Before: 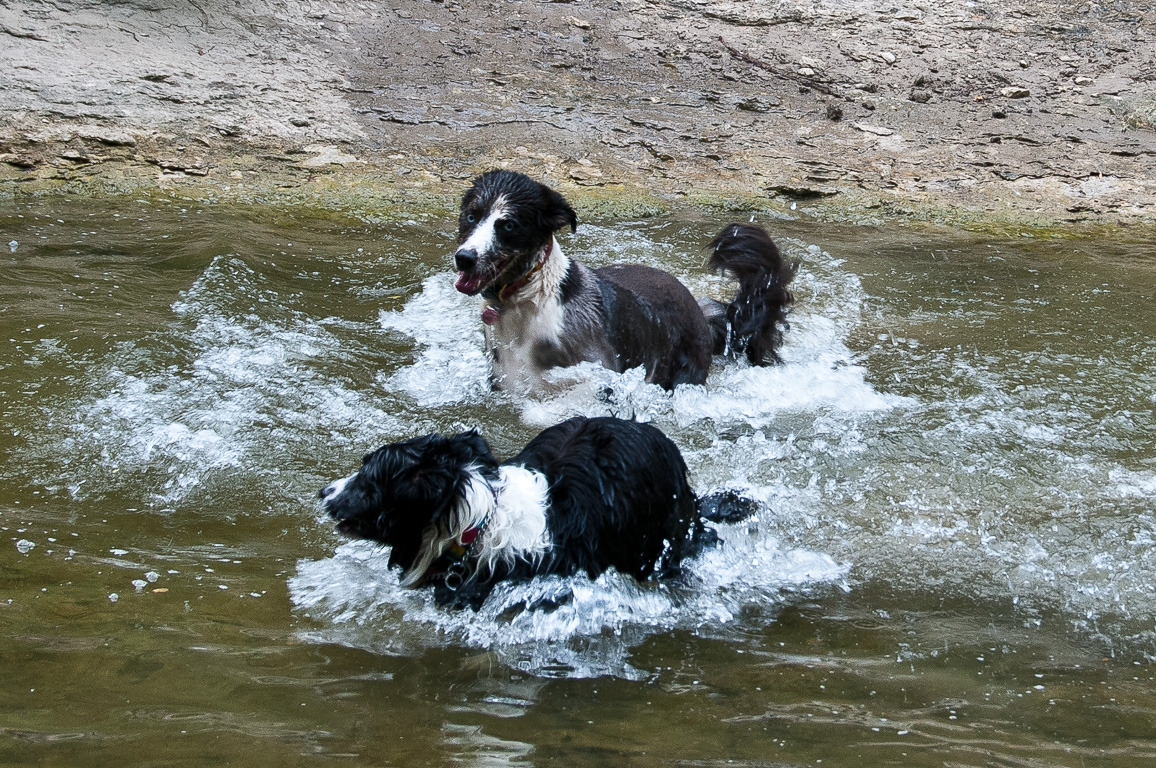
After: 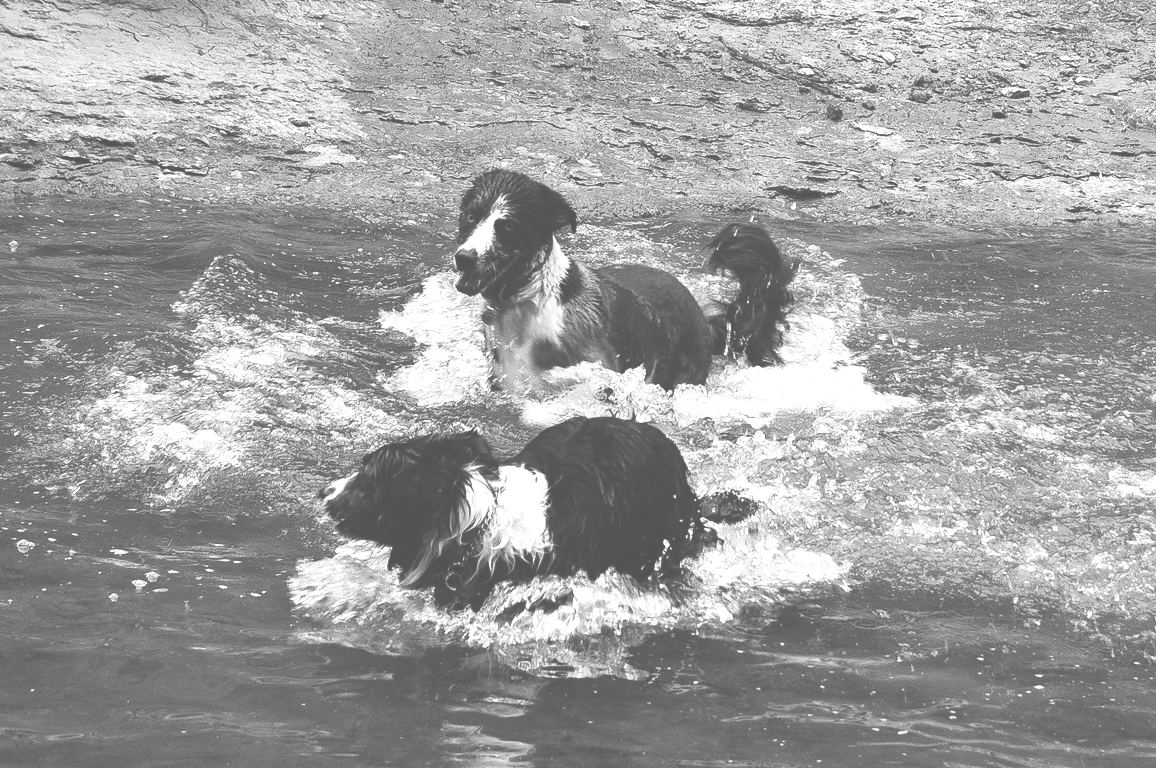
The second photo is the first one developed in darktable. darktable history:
color calibration: output gray [0.267, 0.423, 0.267, 0], illuminant same as pipeline (D50), adaptation none (bypass)
exposure: black level correction -0.071, exposure 0.5 EV, compensate highlight preservation false
